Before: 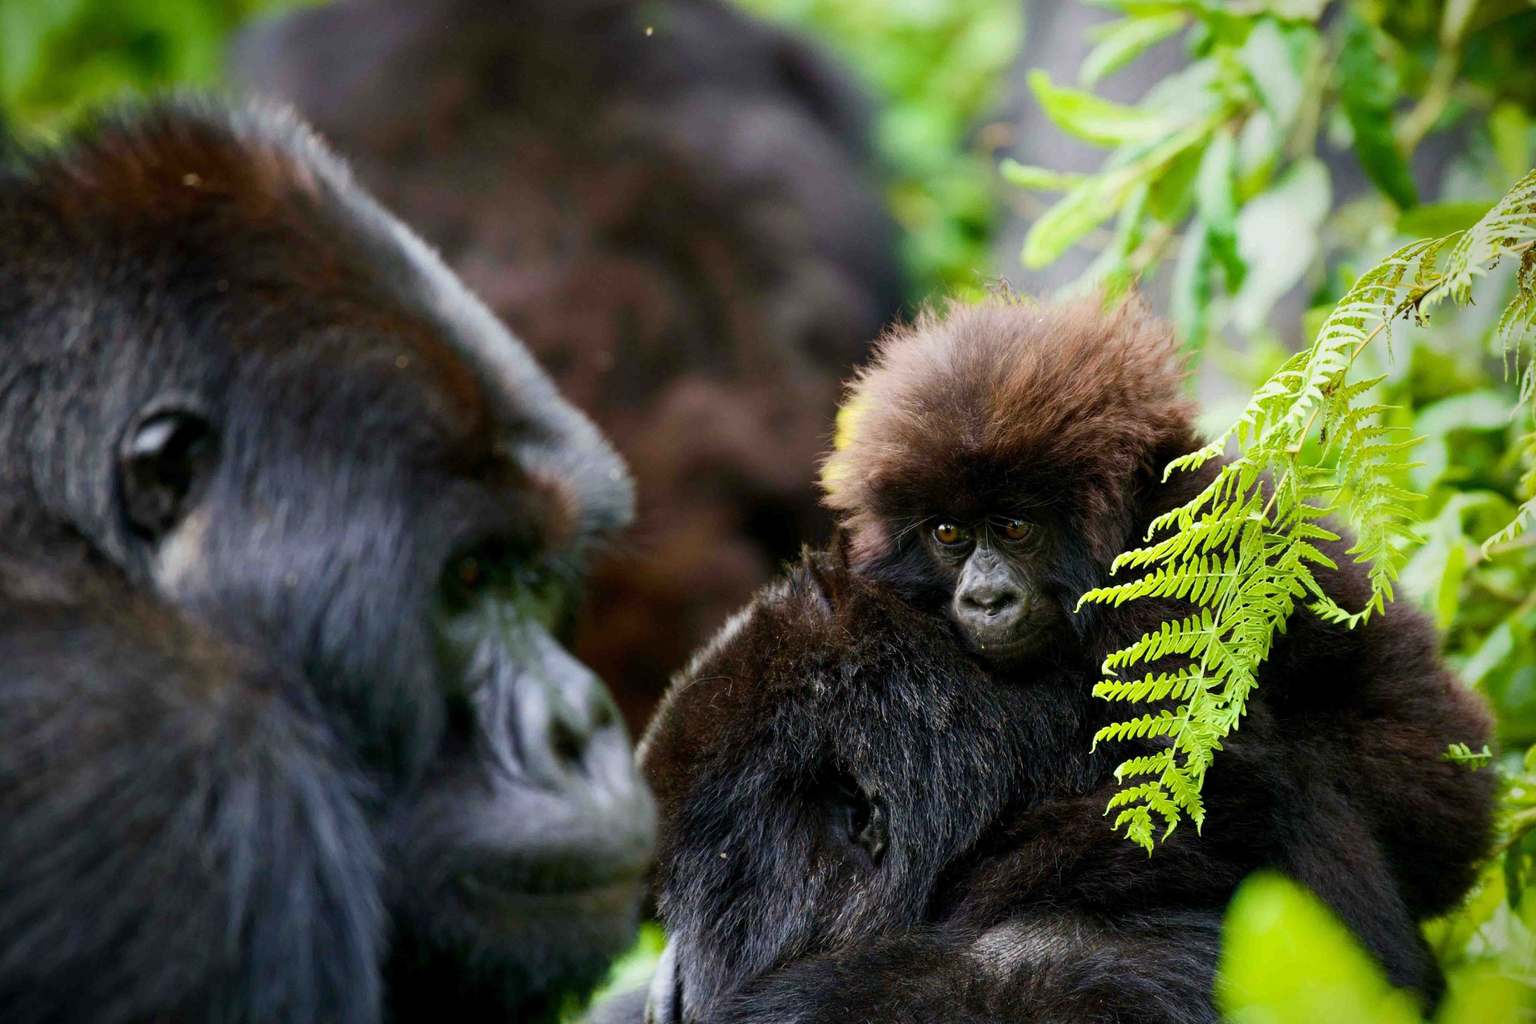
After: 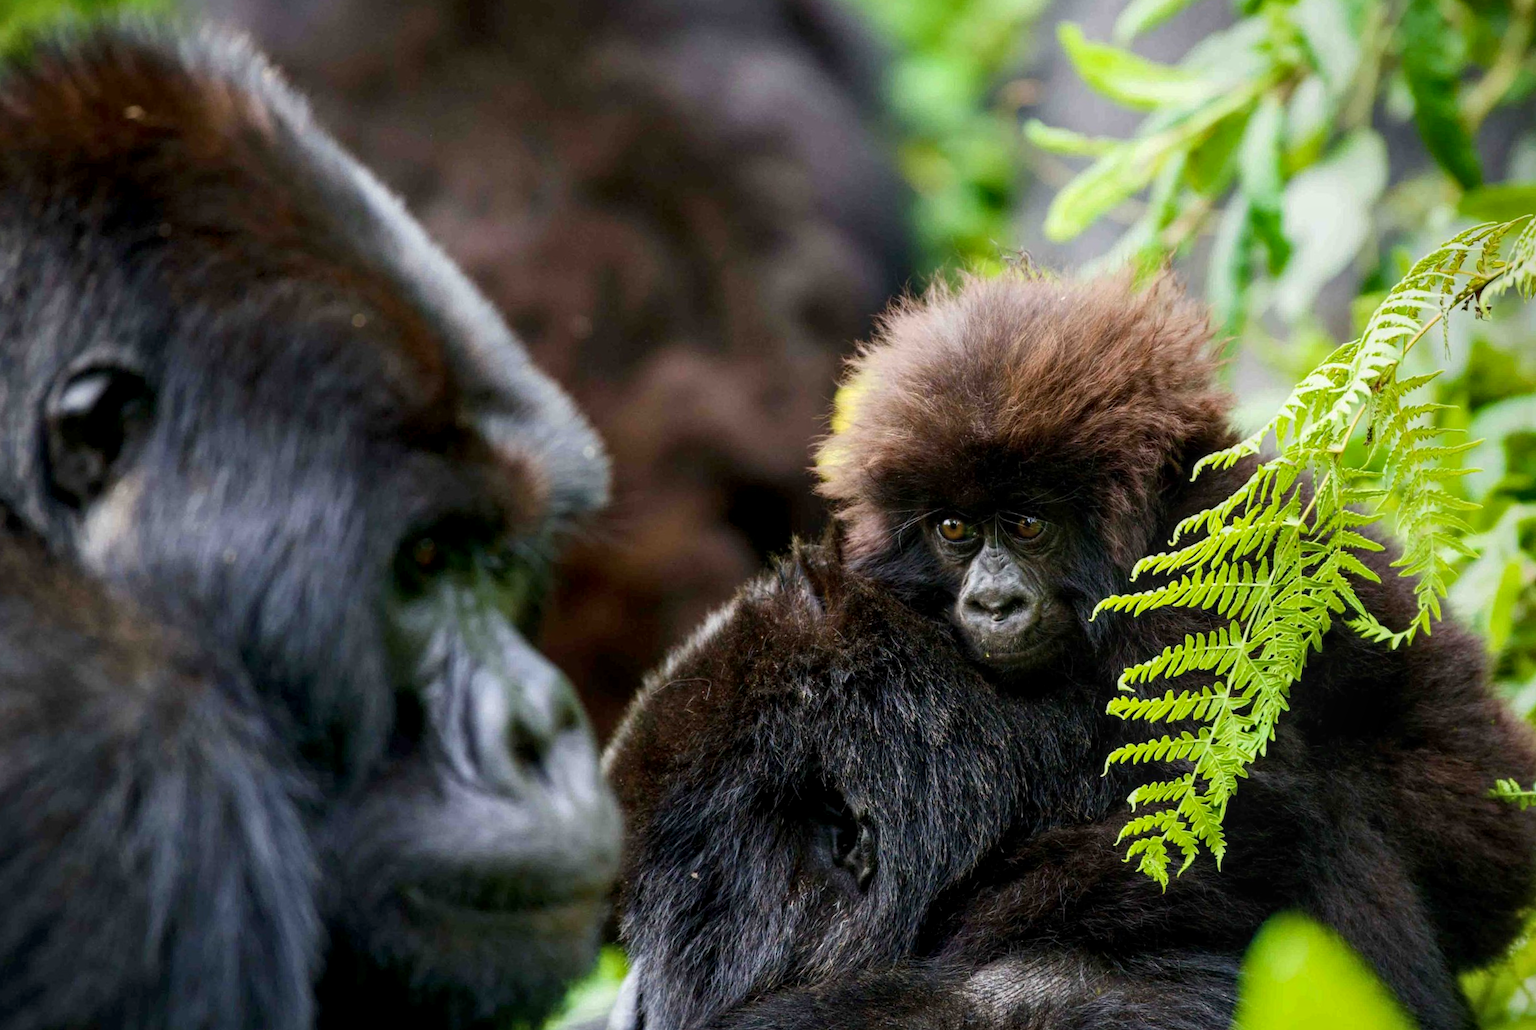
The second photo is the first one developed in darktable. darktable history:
local contrast: on, module defaults
crop and rotate: angle -1.91°, left 3.092%, top 3.573%, right 1.556%, bottom 0.471%
